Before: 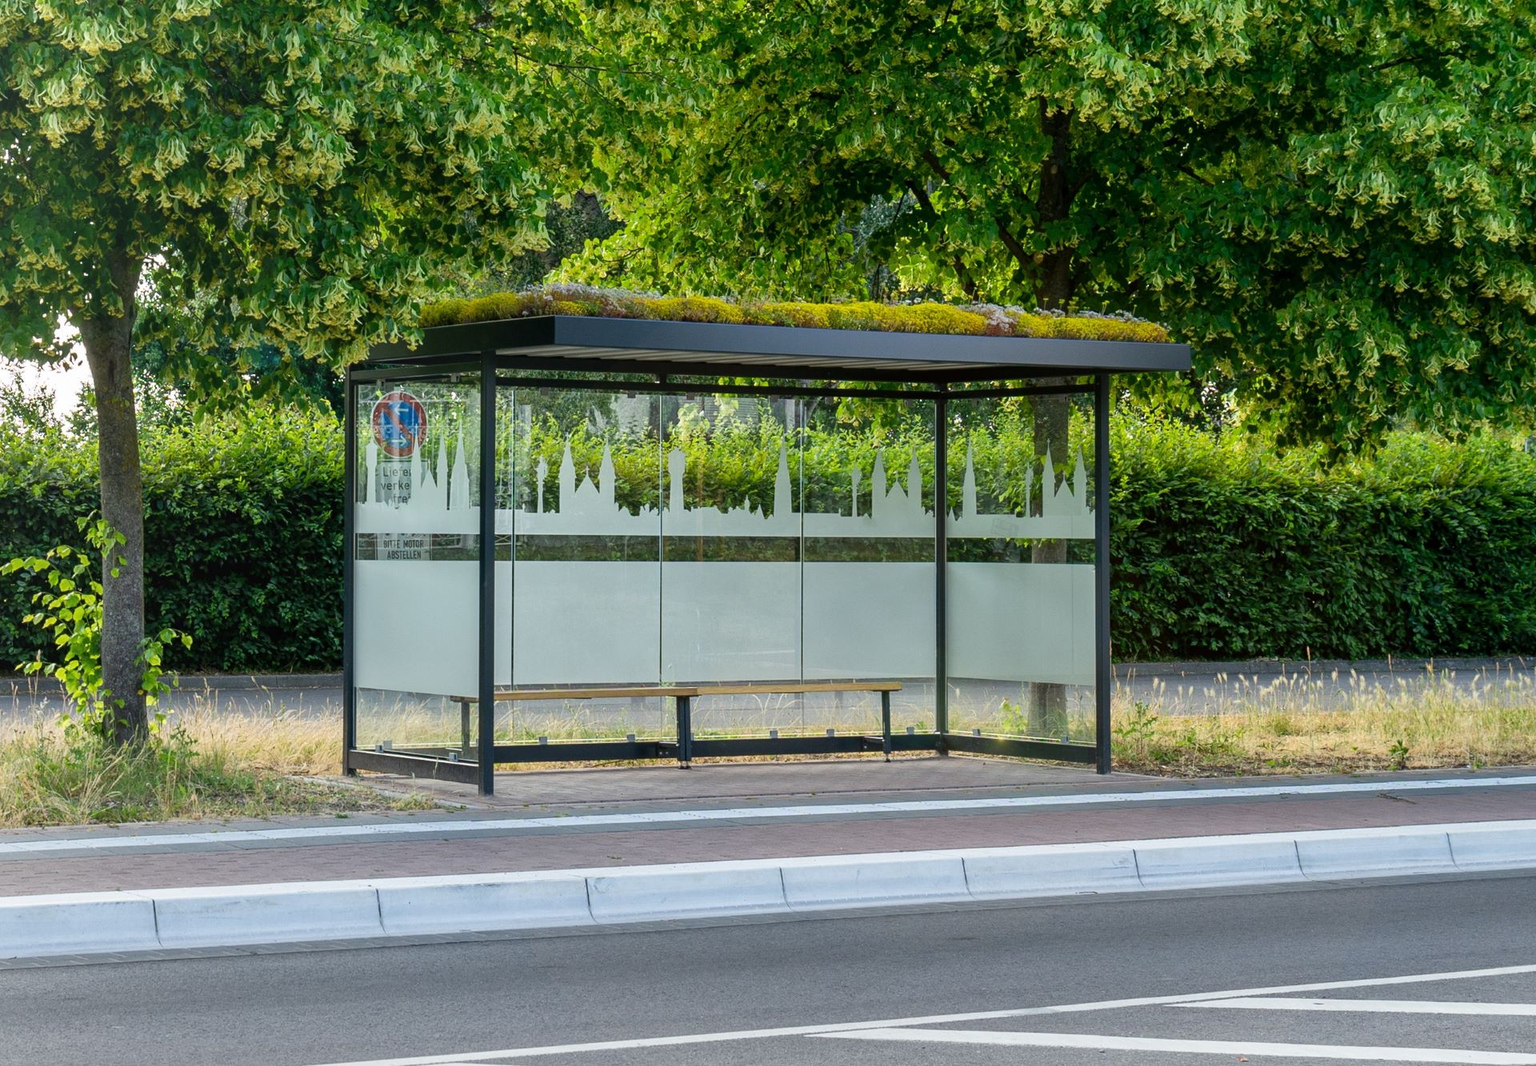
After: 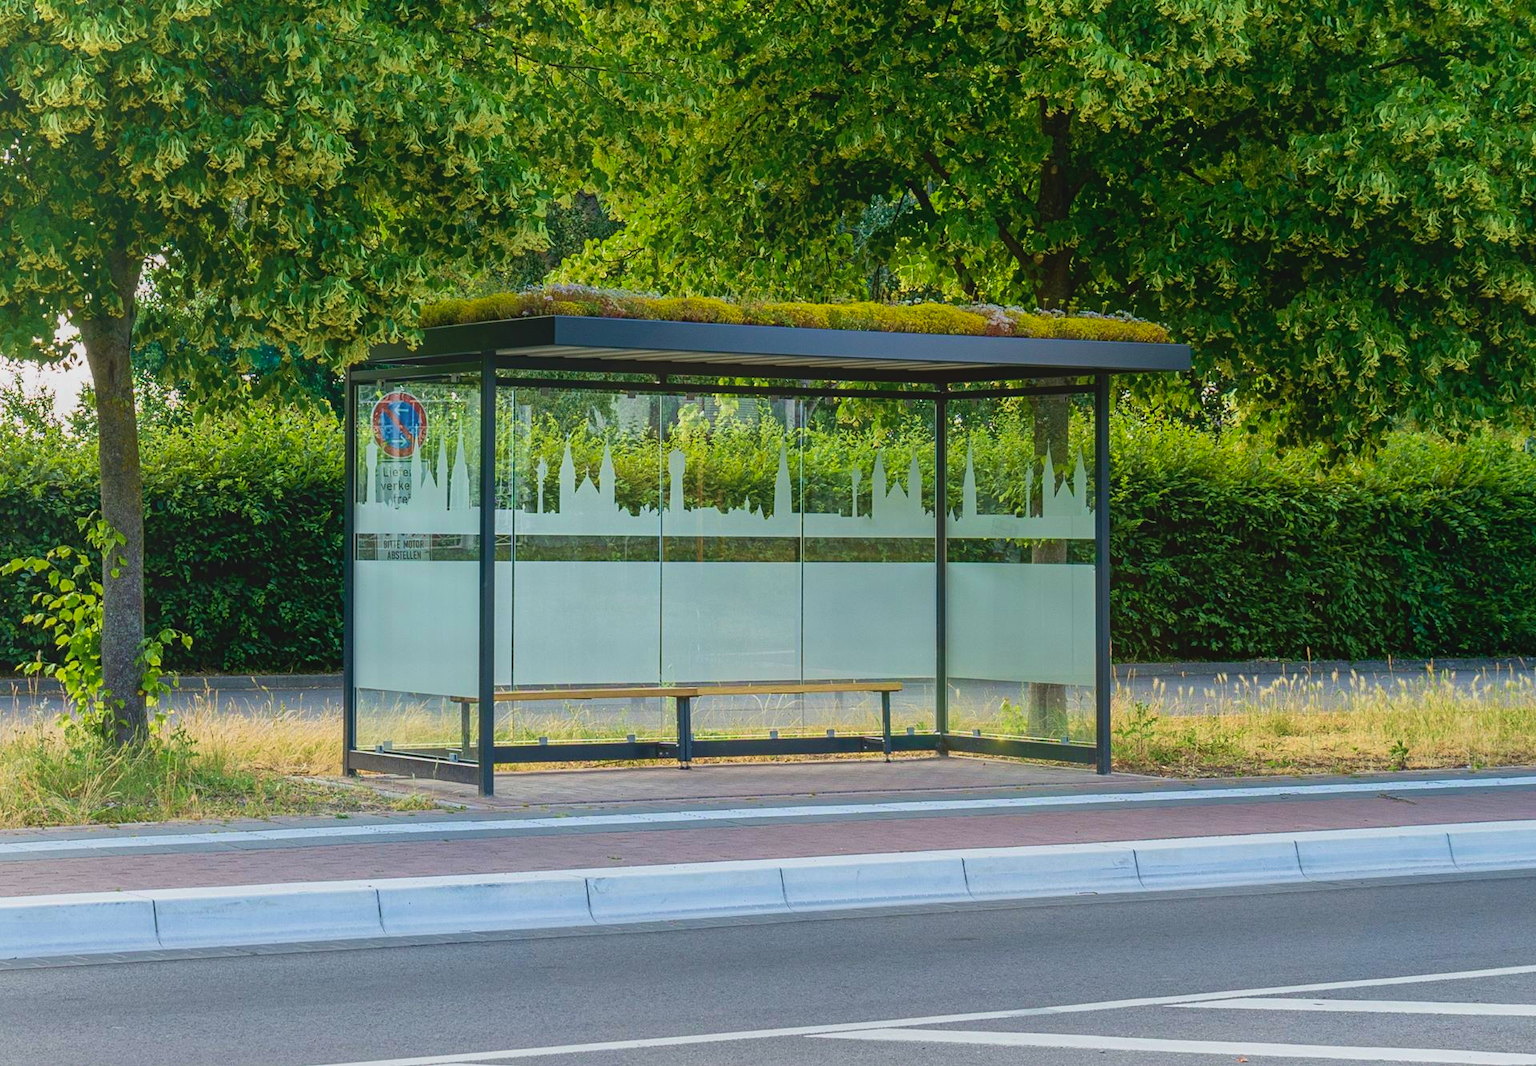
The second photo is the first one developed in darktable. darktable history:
contrast equalizer: y [[0.439, 0.44, 0.442, 0.457, 0.493, 0.498], [0.5 ×6], [0.5 ×6], [0 ×6], [0 ×6]]
velvia: strength 50%
